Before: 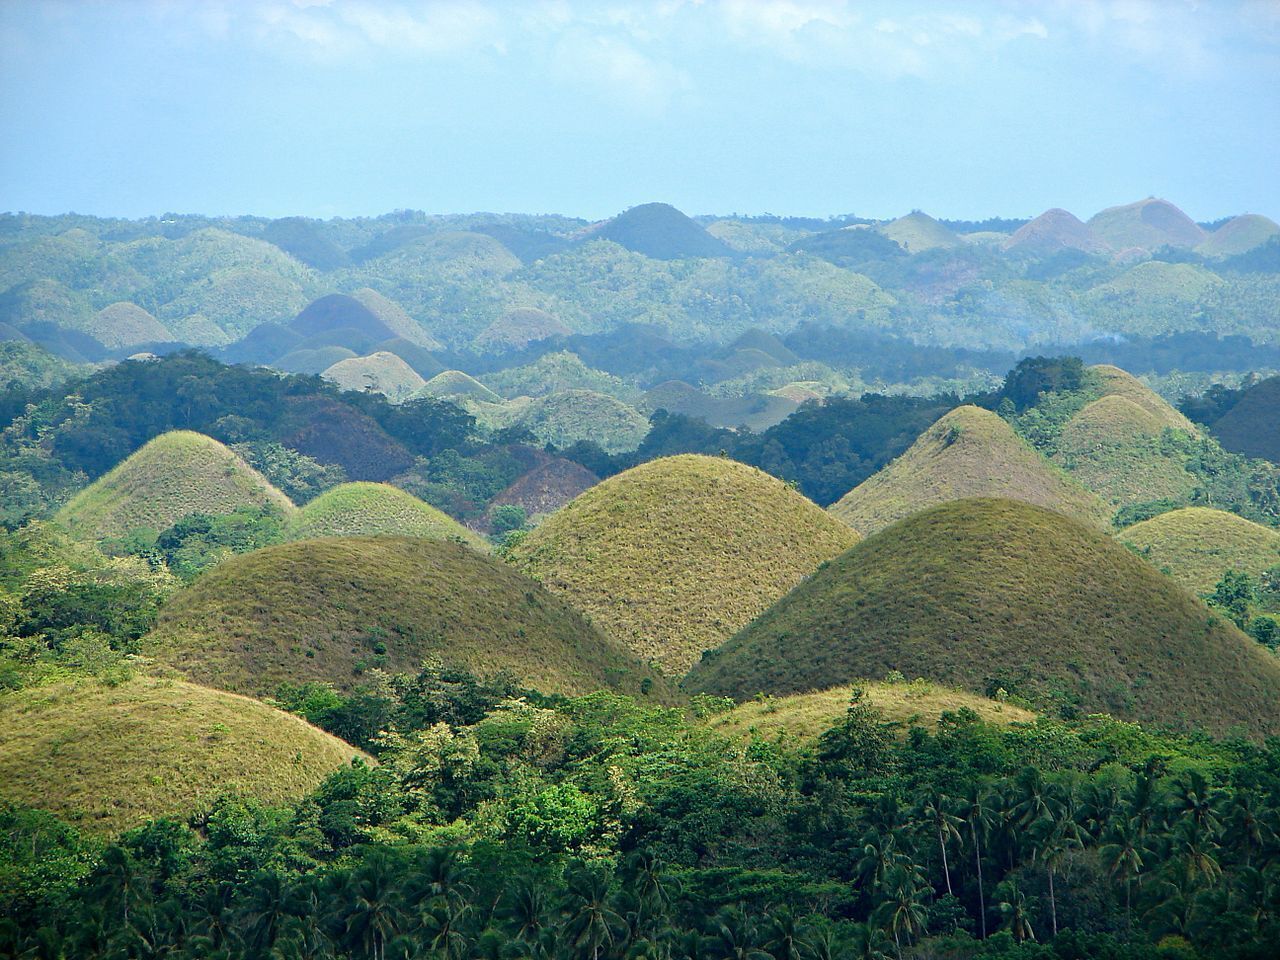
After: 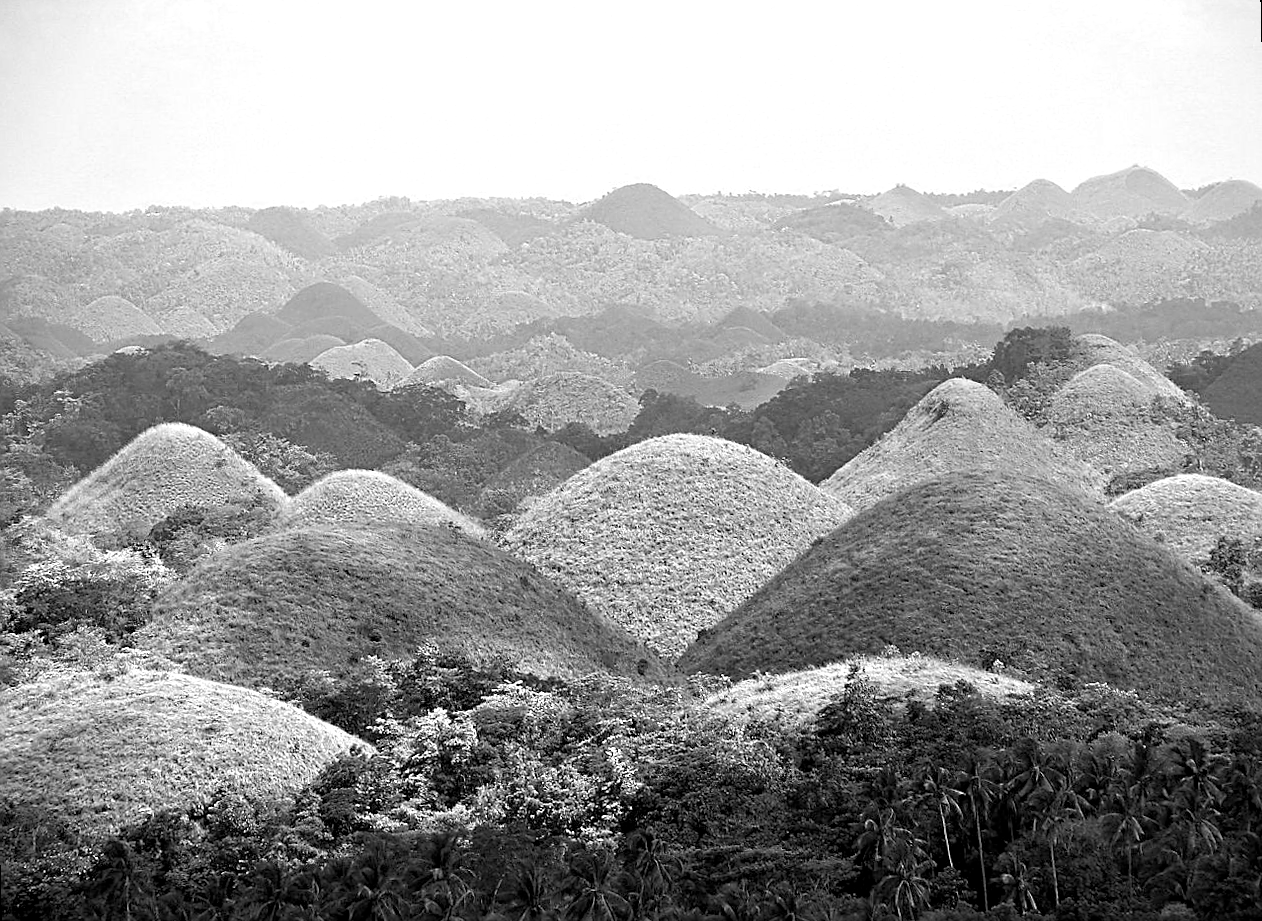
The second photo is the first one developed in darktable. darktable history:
rotate and perspective: rotation -1.42°, crop left 0.016, crop right 0.984, crop top 0.035, crop bottom 0.965
sharpen: on, module defaults
color zones: curves: ch0 [(0, 0.485) (0.178, 0.476) (0.261, 0.623) (0.411, 0.403) (0.708, 0.603) (0.934, 0.412)]; ch1 [(0.003, 0.485) (0.149, 0.496) (0.229, 0.584) (0.326, 0.551) (0.484, 0.262) (0.757, 0.643)]
monochrome: on, module defaults
color balance rgb: global offset › luminance -0.51%, perceptual saturation grading › global saturation 27.53%, perceptual saturation grading › highlights -25%, perceptual saturation grading › shadows 25%, perceptual brilliance grading › highlights 6.62%, perceptual brilliance grading › mid-tones 17.07%, perceptual brilliance grading › shadows -5.23%
tone curve: curves: ch0 [(0, 0) (0.15, 0.17) (0.452, 0.437) (0.611, 0.588) (0.751, 0.749) (1, 1)]; ch1 [(0, 0) (0.325, 0.327) (0.412, 0.45) (0.453, 0.484) (0.5, 0.501) (0.541, 0.55) (0.617, 0.612) (0.695, 0.697) (1, 1)]; ch2 [(0, 0) (0.386, 0.397) (0.452, 0.459) (0.505, 0.498) (0.524, 0.547) (0.574, 0.566) (0.633, 0.641) (1, 1)], color space Lab, independent channels, preserve colors none
